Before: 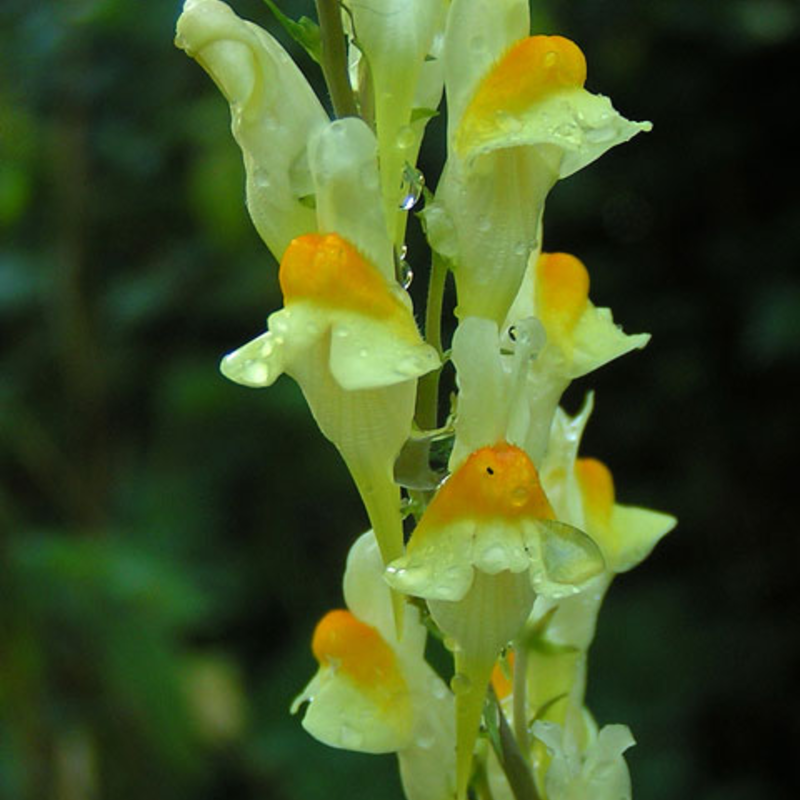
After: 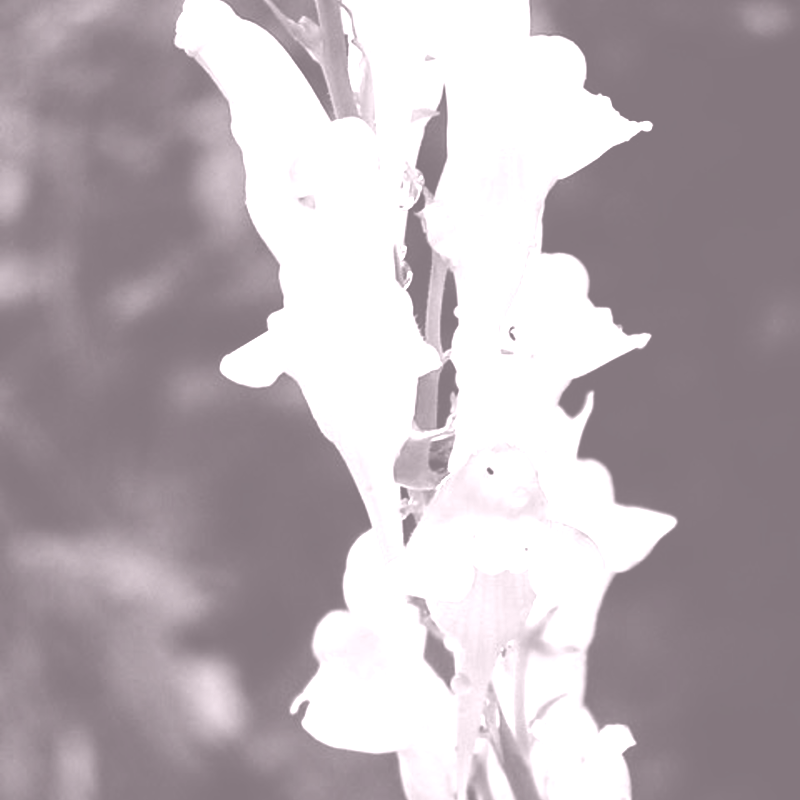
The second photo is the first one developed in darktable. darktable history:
colorize: hue 25.2°, saturation 83%, source mix 82%, lightness 79%, version 1
sigmoid: contrast 1.93, skew 0.29, preserve hue 0%
white balance: emerald 1
exposure: compensate highlight preservation false
velvia: on, module defaults
